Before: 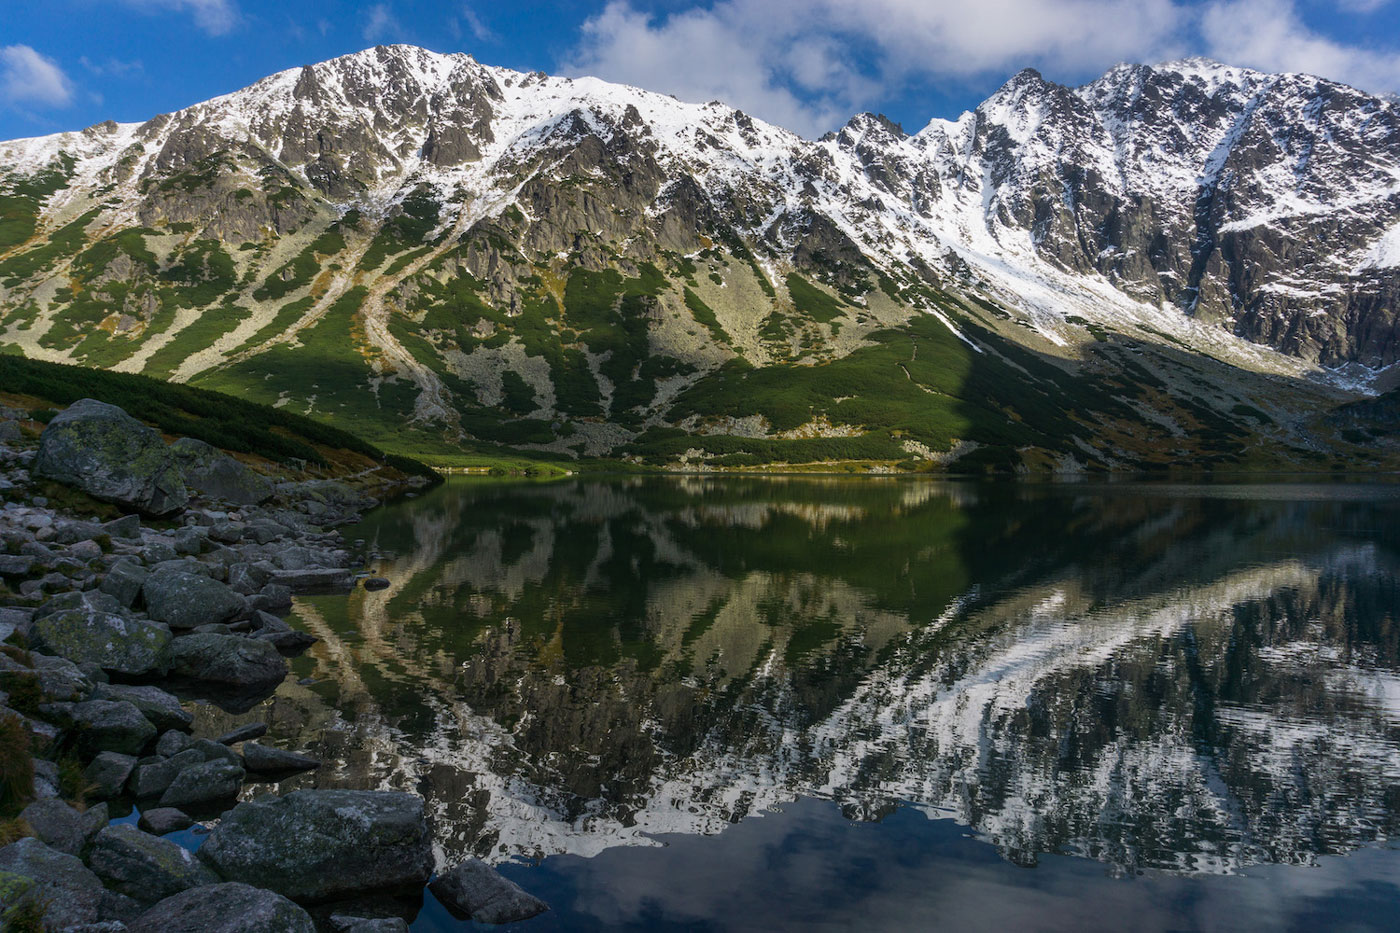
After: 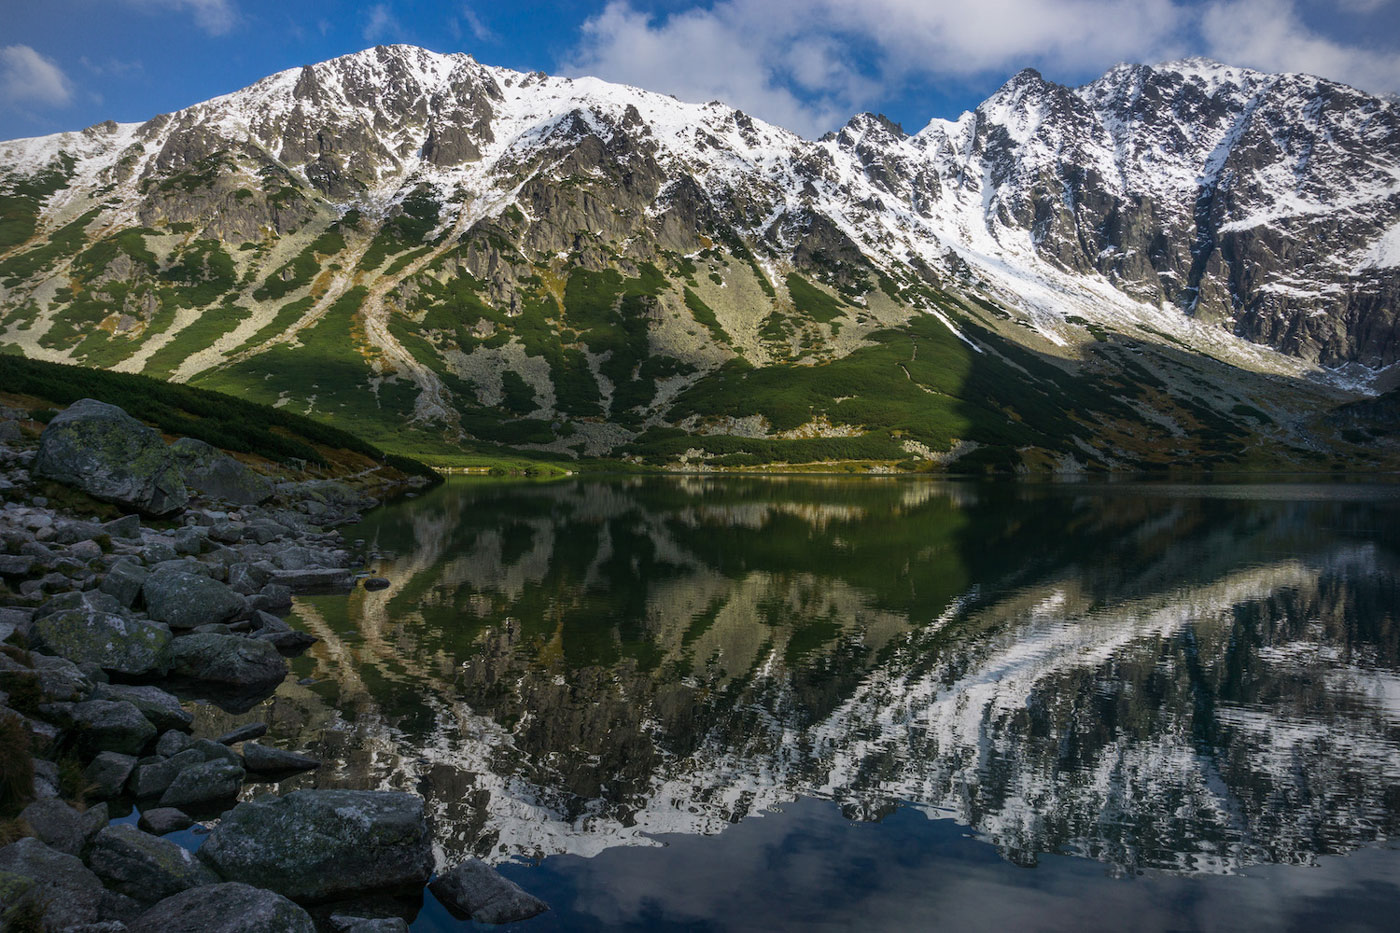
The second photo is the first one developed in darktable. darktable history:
rgb levels: preserve colors max RGB
vignetting: on, module defaults
